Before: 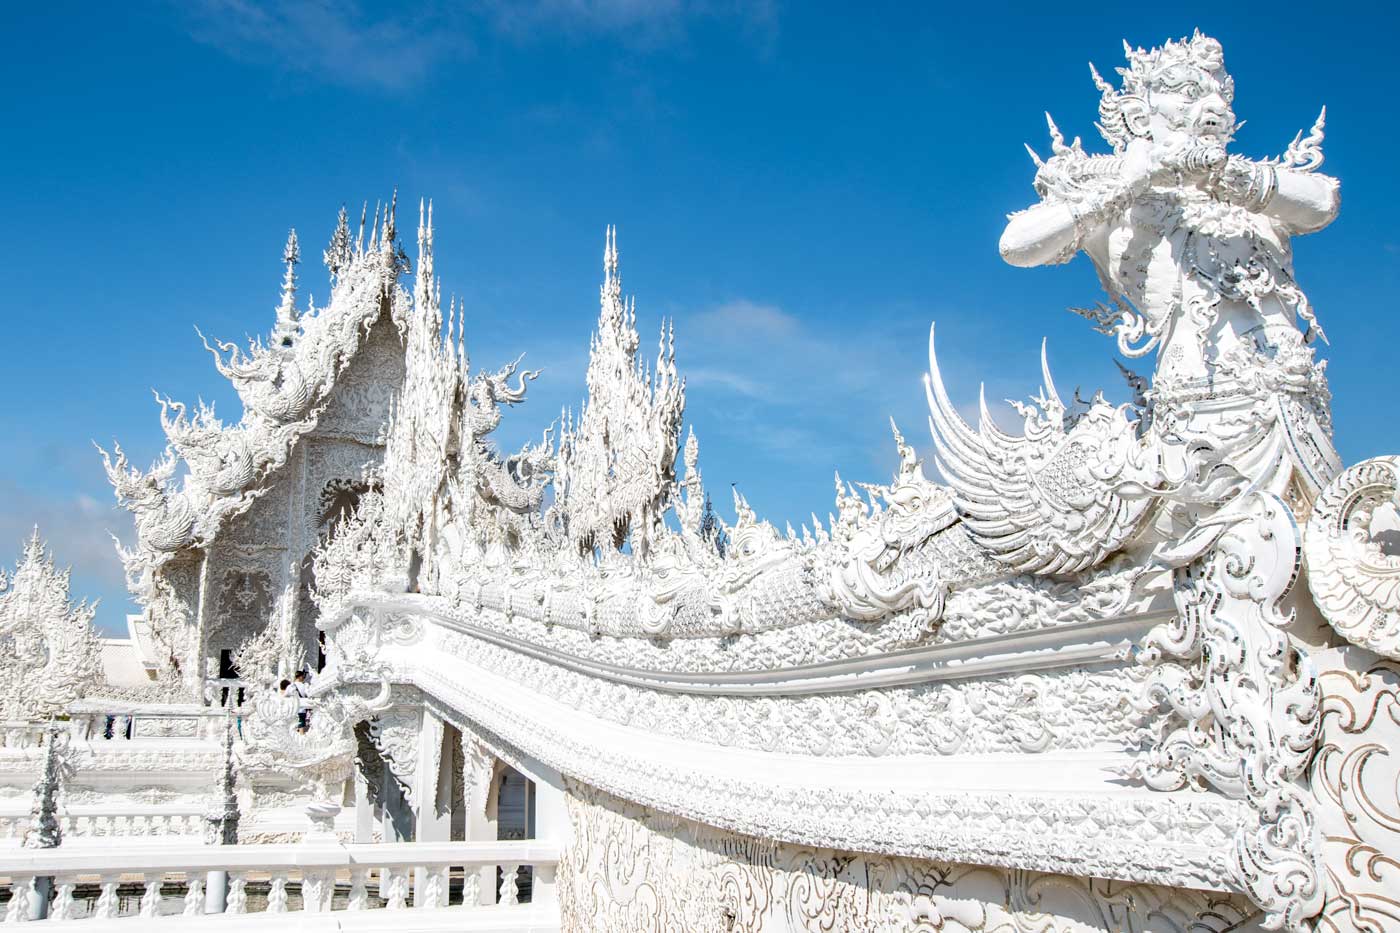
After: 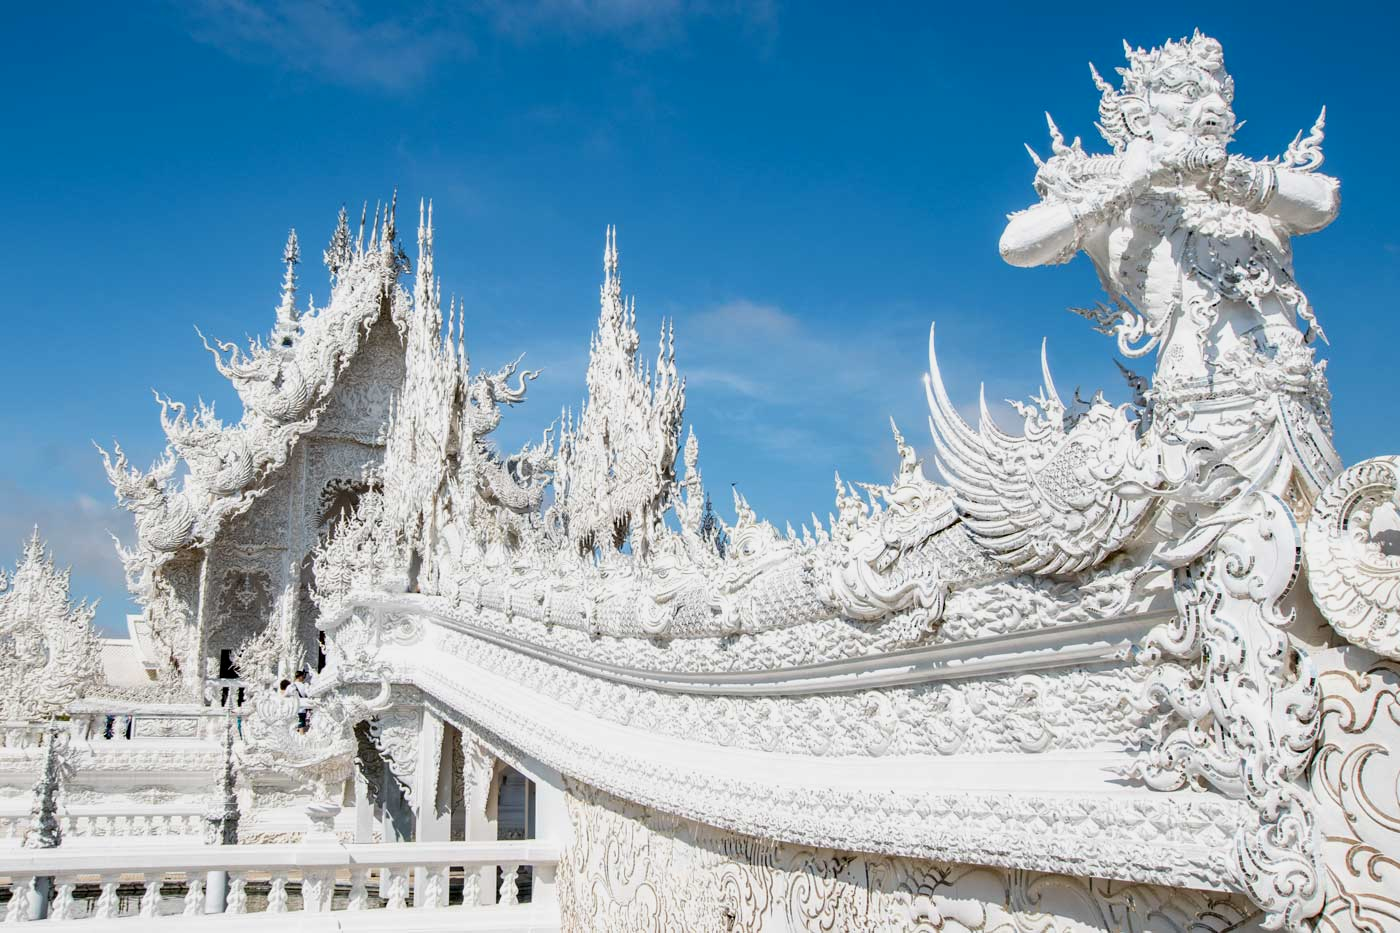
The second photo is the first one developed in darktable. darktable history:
exposure: black level correction 0.001, exposure -0.197 EV, compensate exposure bias true, compensate highlight preservation false
